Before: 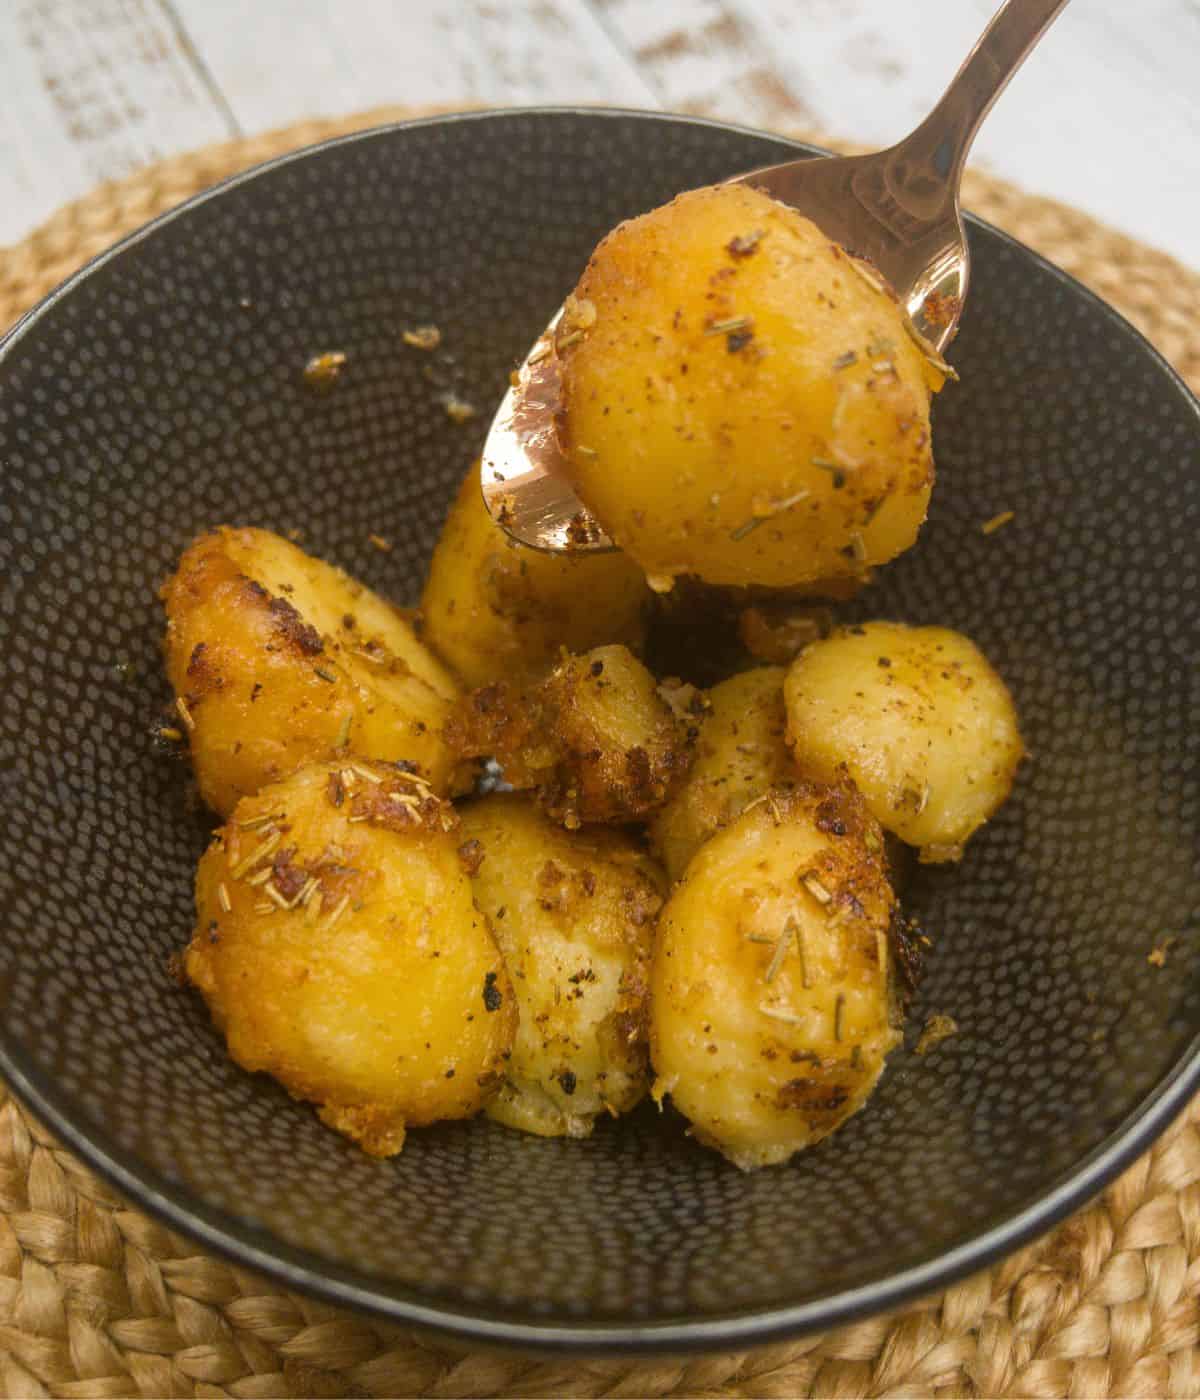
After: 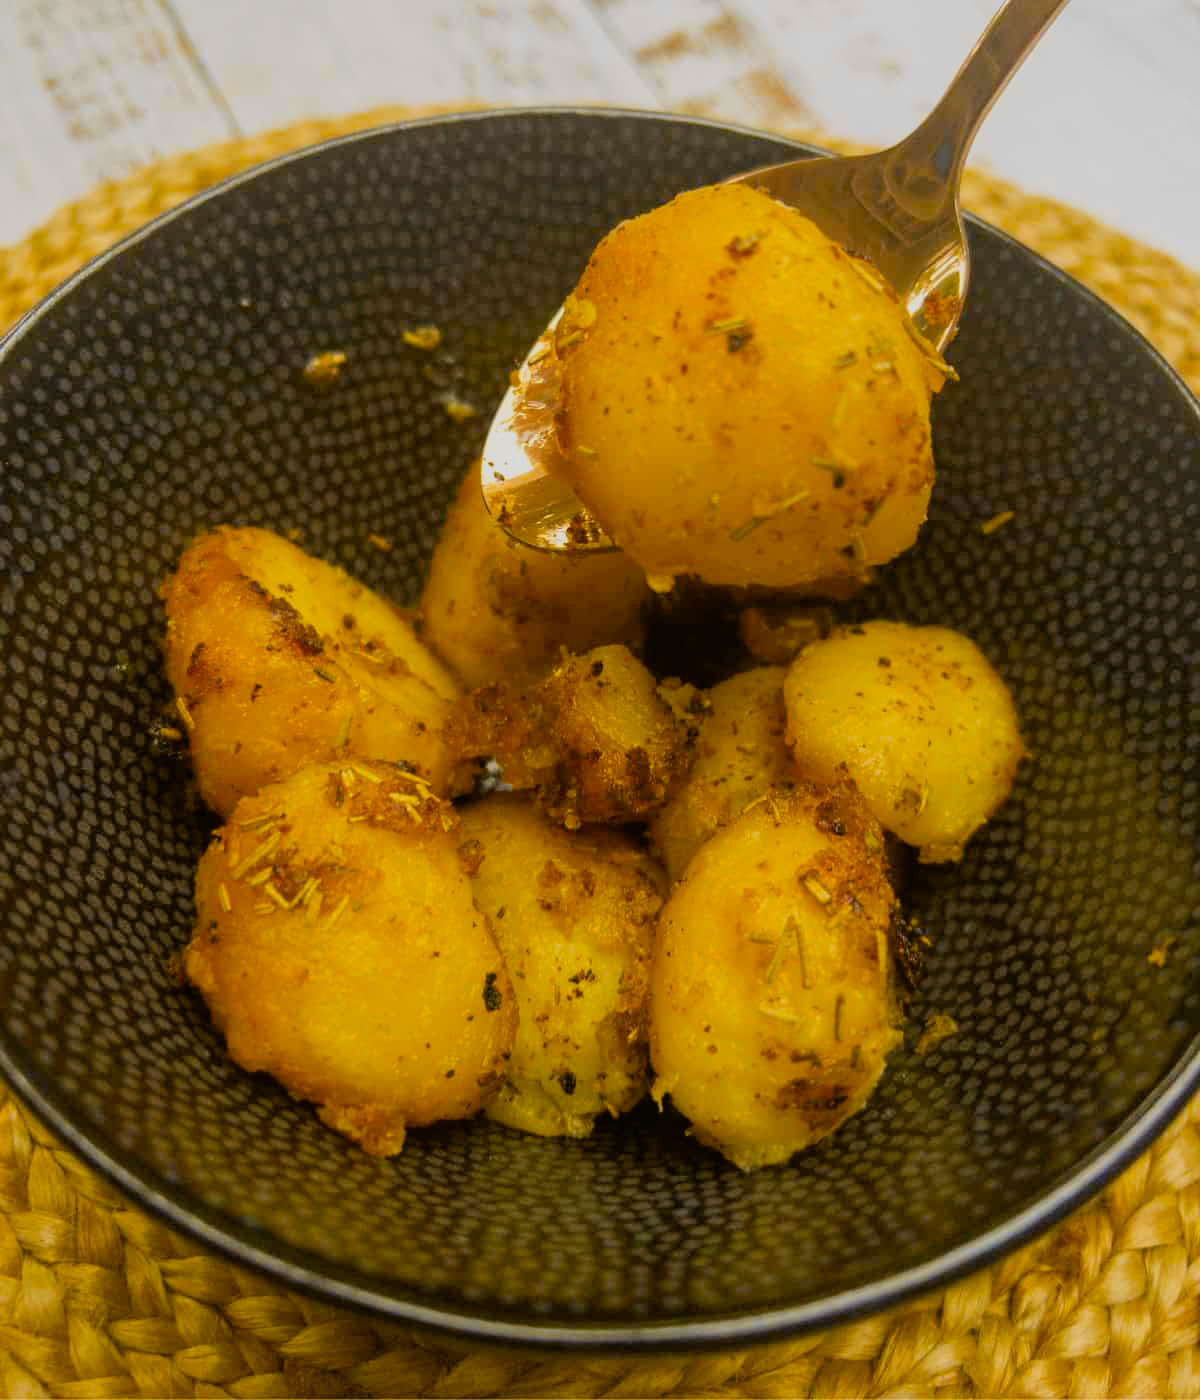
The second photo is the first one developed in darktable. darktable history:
color contrast: green-magenta contrast 1.12, blue-yellow contrast 1.95, unbound 0
exposure: compensate highlight preservation false
filmic rgb: black relative exposure -7.92 EV, white relative exposure 4.13 EV, threshold 3 EV, hardness 4.02, latitude 51.22%, contrast 1.013, shadows ↔ highlights balance 5.35%, color science v5 (2021), contrast in shadows safe, contrast in highlights safe, enable highlight reconstruction true
